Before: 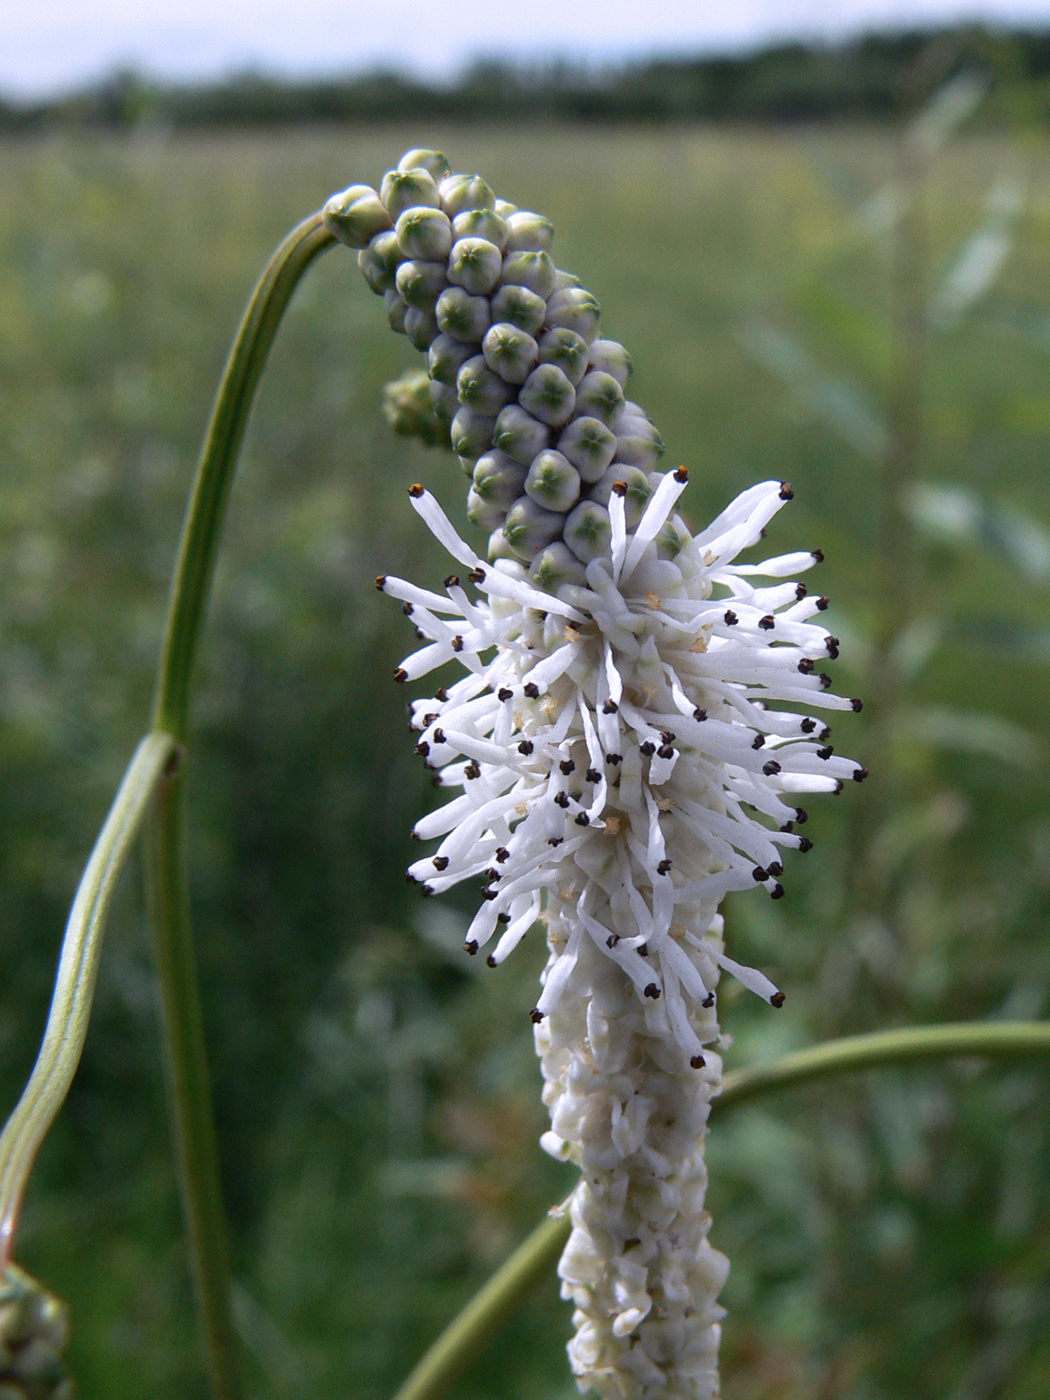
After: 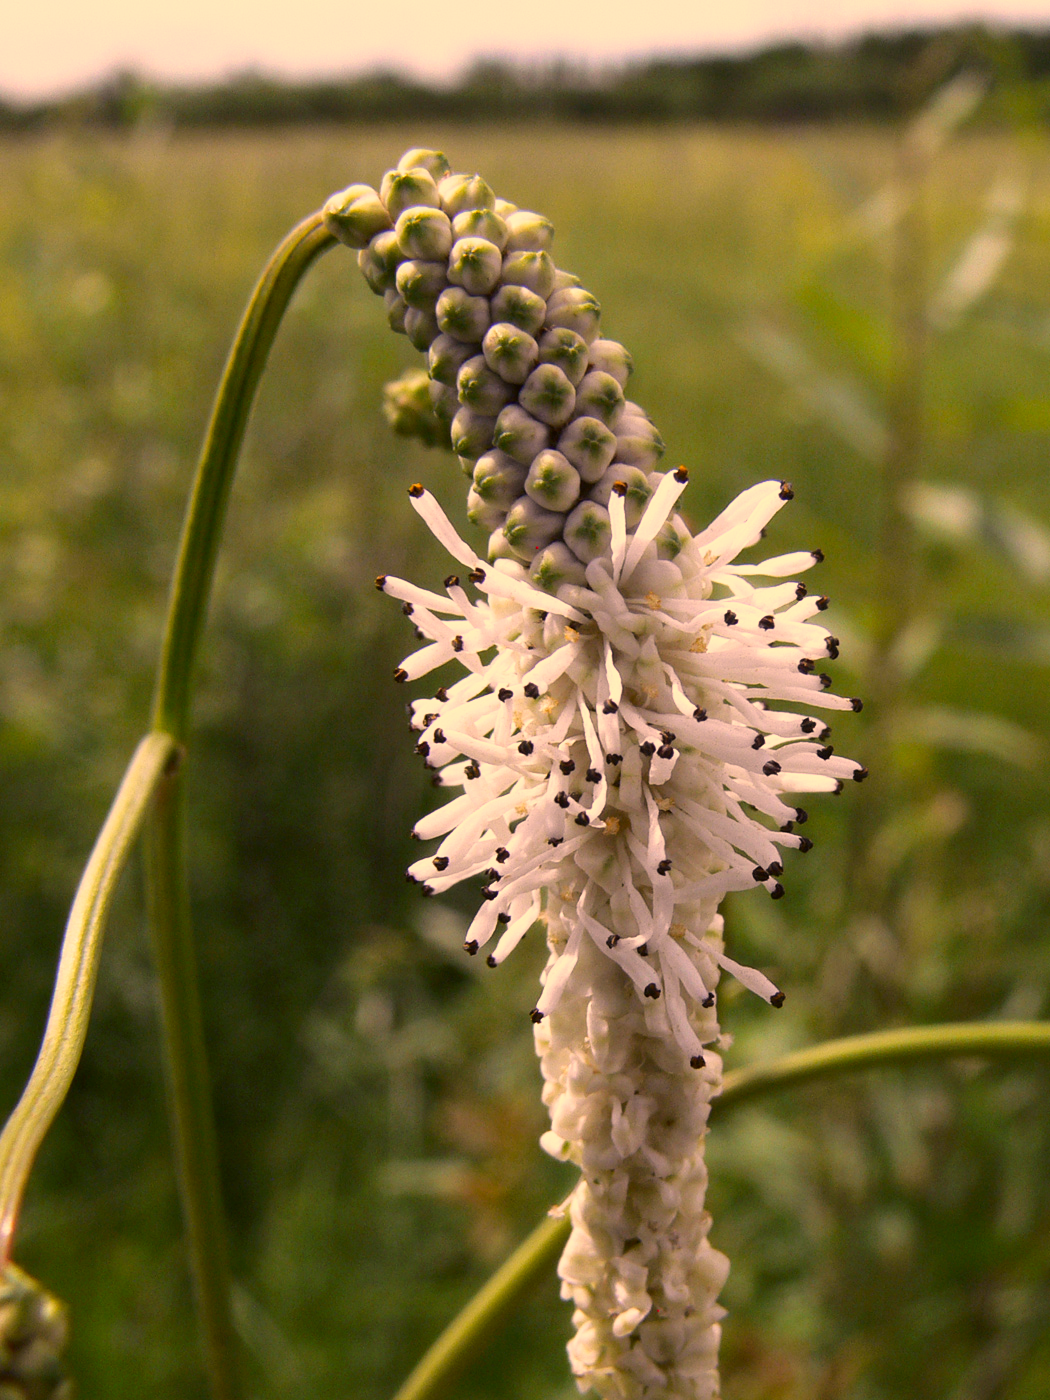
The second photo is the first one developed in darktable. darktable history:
color correction: highlights a* 17.94, highlights b* 35.39, shadows a* 1.48, shadows b* 6.42, saturation 1.01
tone curve: curves: ch0 [(0, 0) (0.003, 0.019) (0.011, 0.022) (0.025, 0.03) (0.044, 0.049) (0.069, 0.08) (0.1, 0.111) (0.136, 0.144) (0.177, 0.189) (0.224, 0.23) (0.277, 0.285) (0.335, 0.356) (0.399, 0.428) (0.468, 0.511) (0.543, 0.597) (0.623, 0.682) (0.709, 0.773) (0.801, 0.865) (0.898, 0.945) (1, 1)], preserve colors none
